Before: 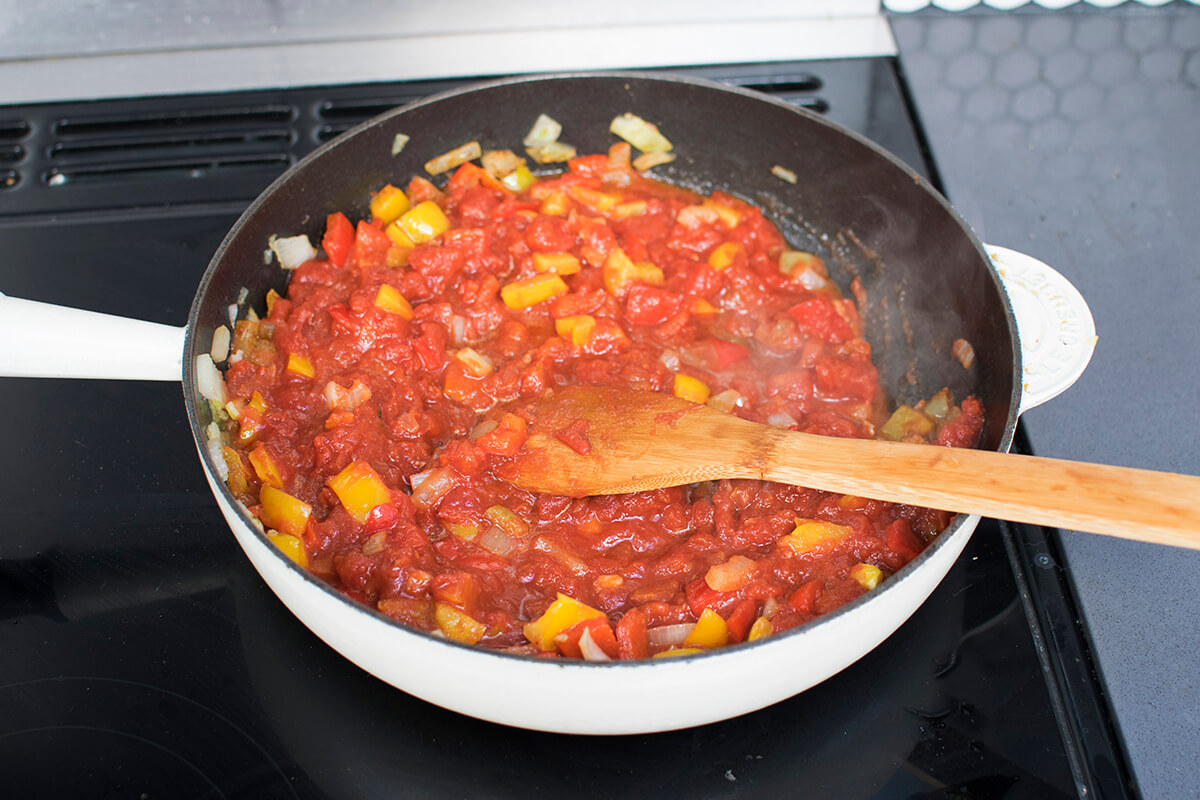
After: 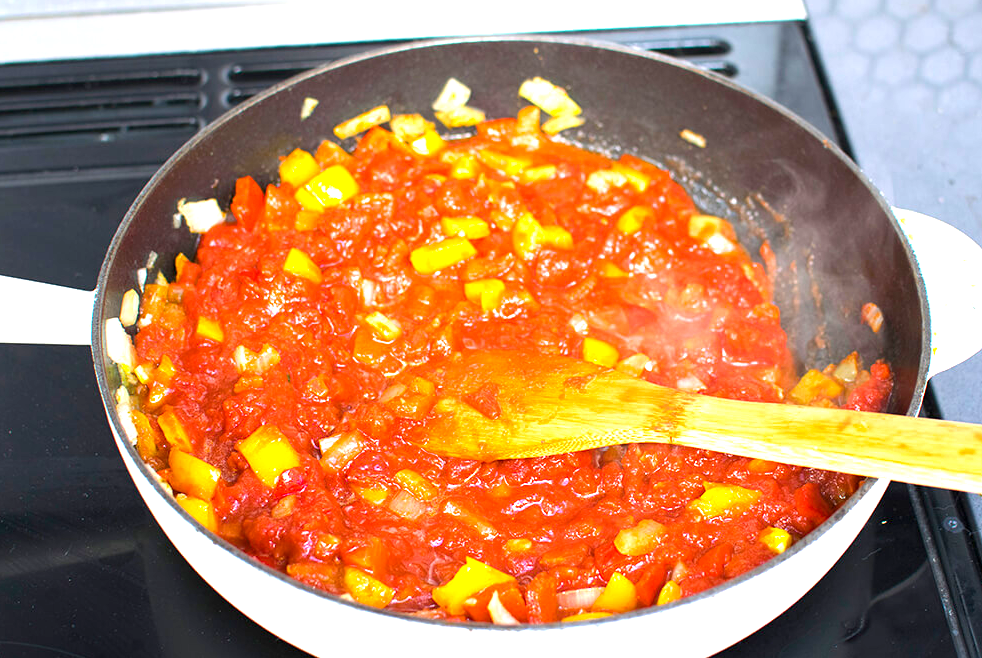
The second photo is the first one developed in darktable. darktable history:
exposure: exposure 1.145 EV, compensate highlight preservation false
crop and rotate: left 7.627%, top 4.553%, right 10.526%, bottom 13.158%
tone equalizer: edges refinement/feathering 500, mask exposure compensation -1.57 EV, preserve details guided filter
color balance rgb: perceptual saturation grading › global saturation 30.938%
